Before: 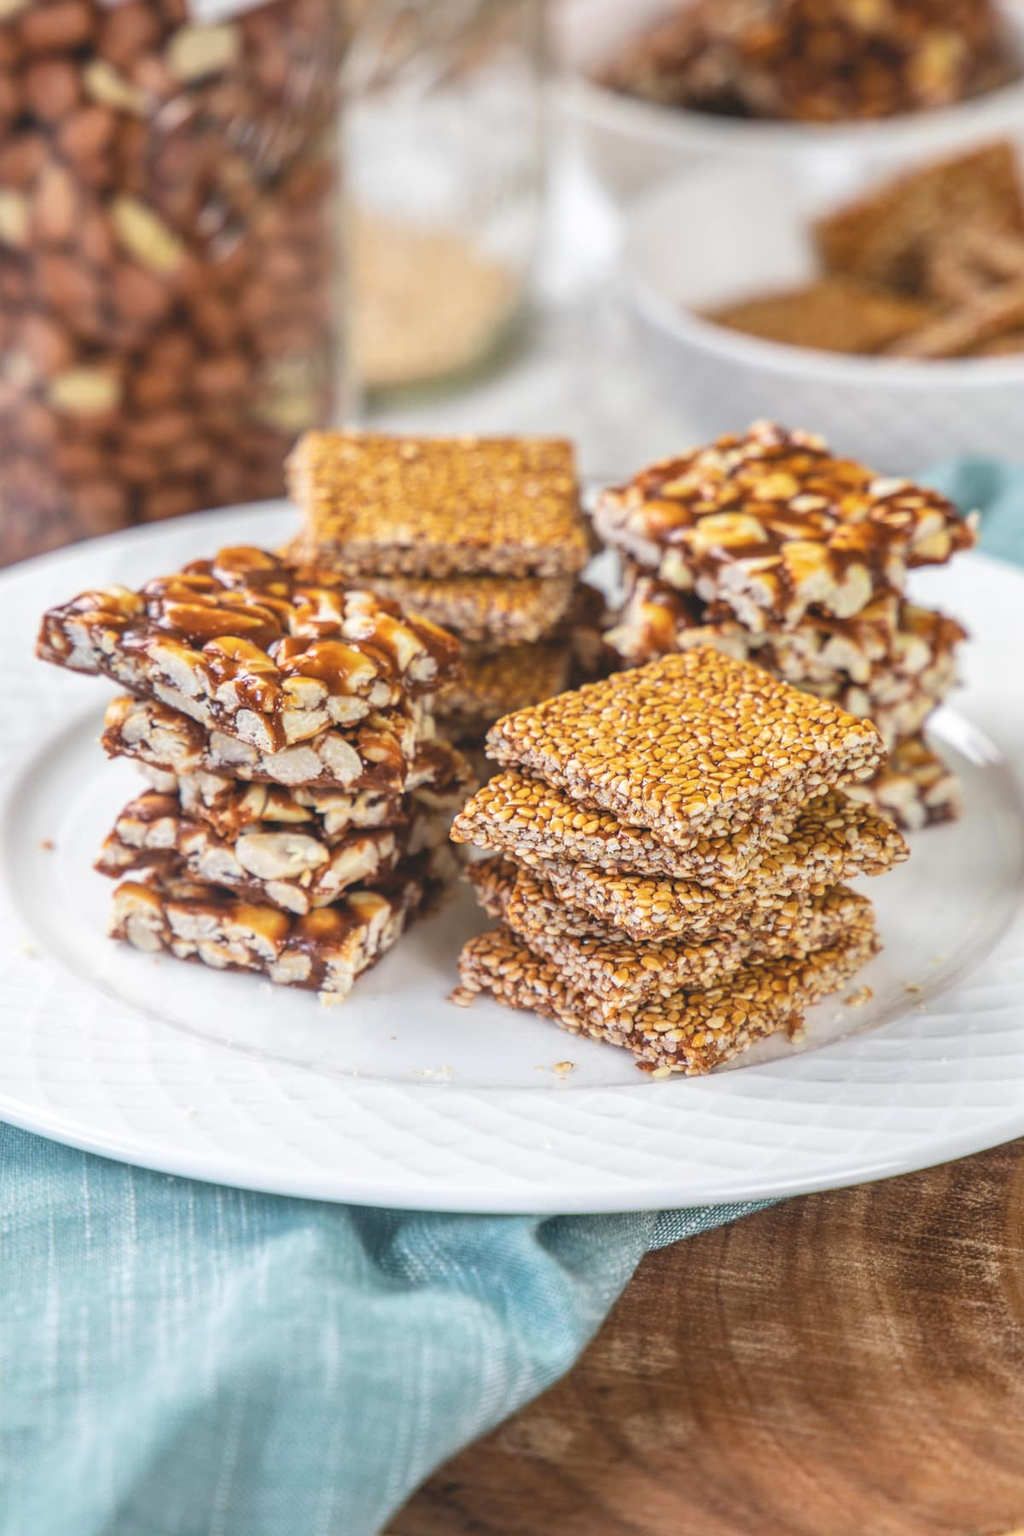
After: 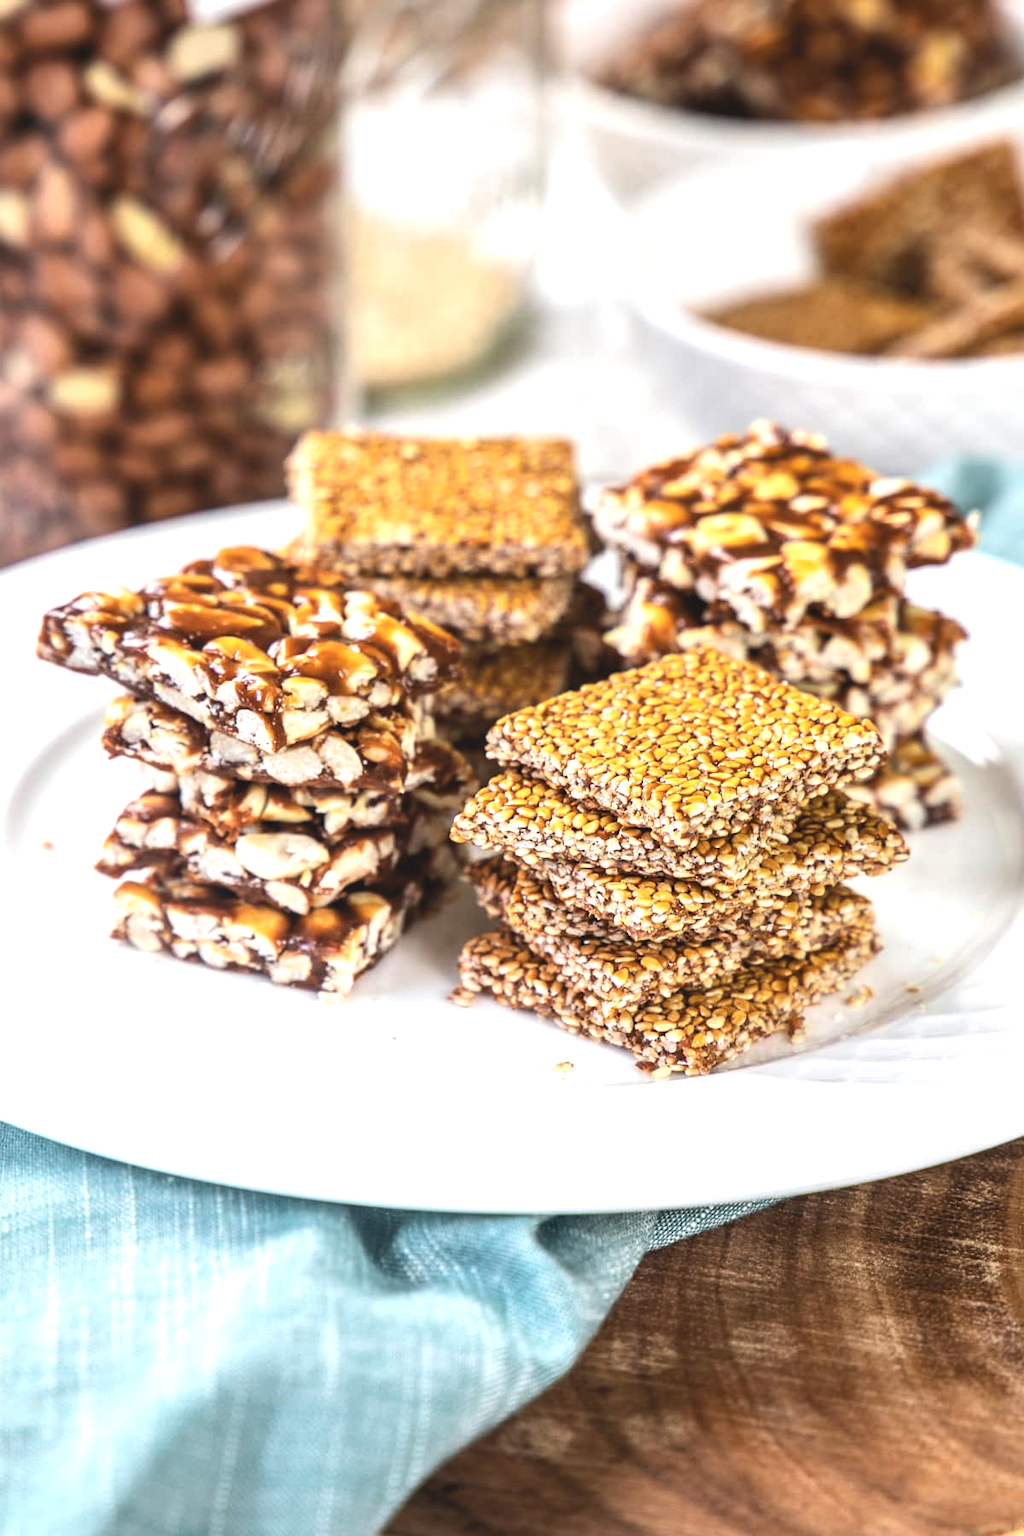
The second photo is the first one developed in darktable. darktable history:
tone equalizer: -8 EV -0.75 EV, -7 EV -0.7 EV, -6 EV -0.6 EV, -5 EV -0.4 EV, -3 EV 0.4 EV, -2 EV 0.6 EV, -1 EV 0.7 EV, +0 EV 0.75 EV, edges refinement/feathering 500, mask exposure compensation -1.57 EV, preserve details no
base curve: curves: ch0 [(0, 0) (0.303, 0.277) (1, 1)]
